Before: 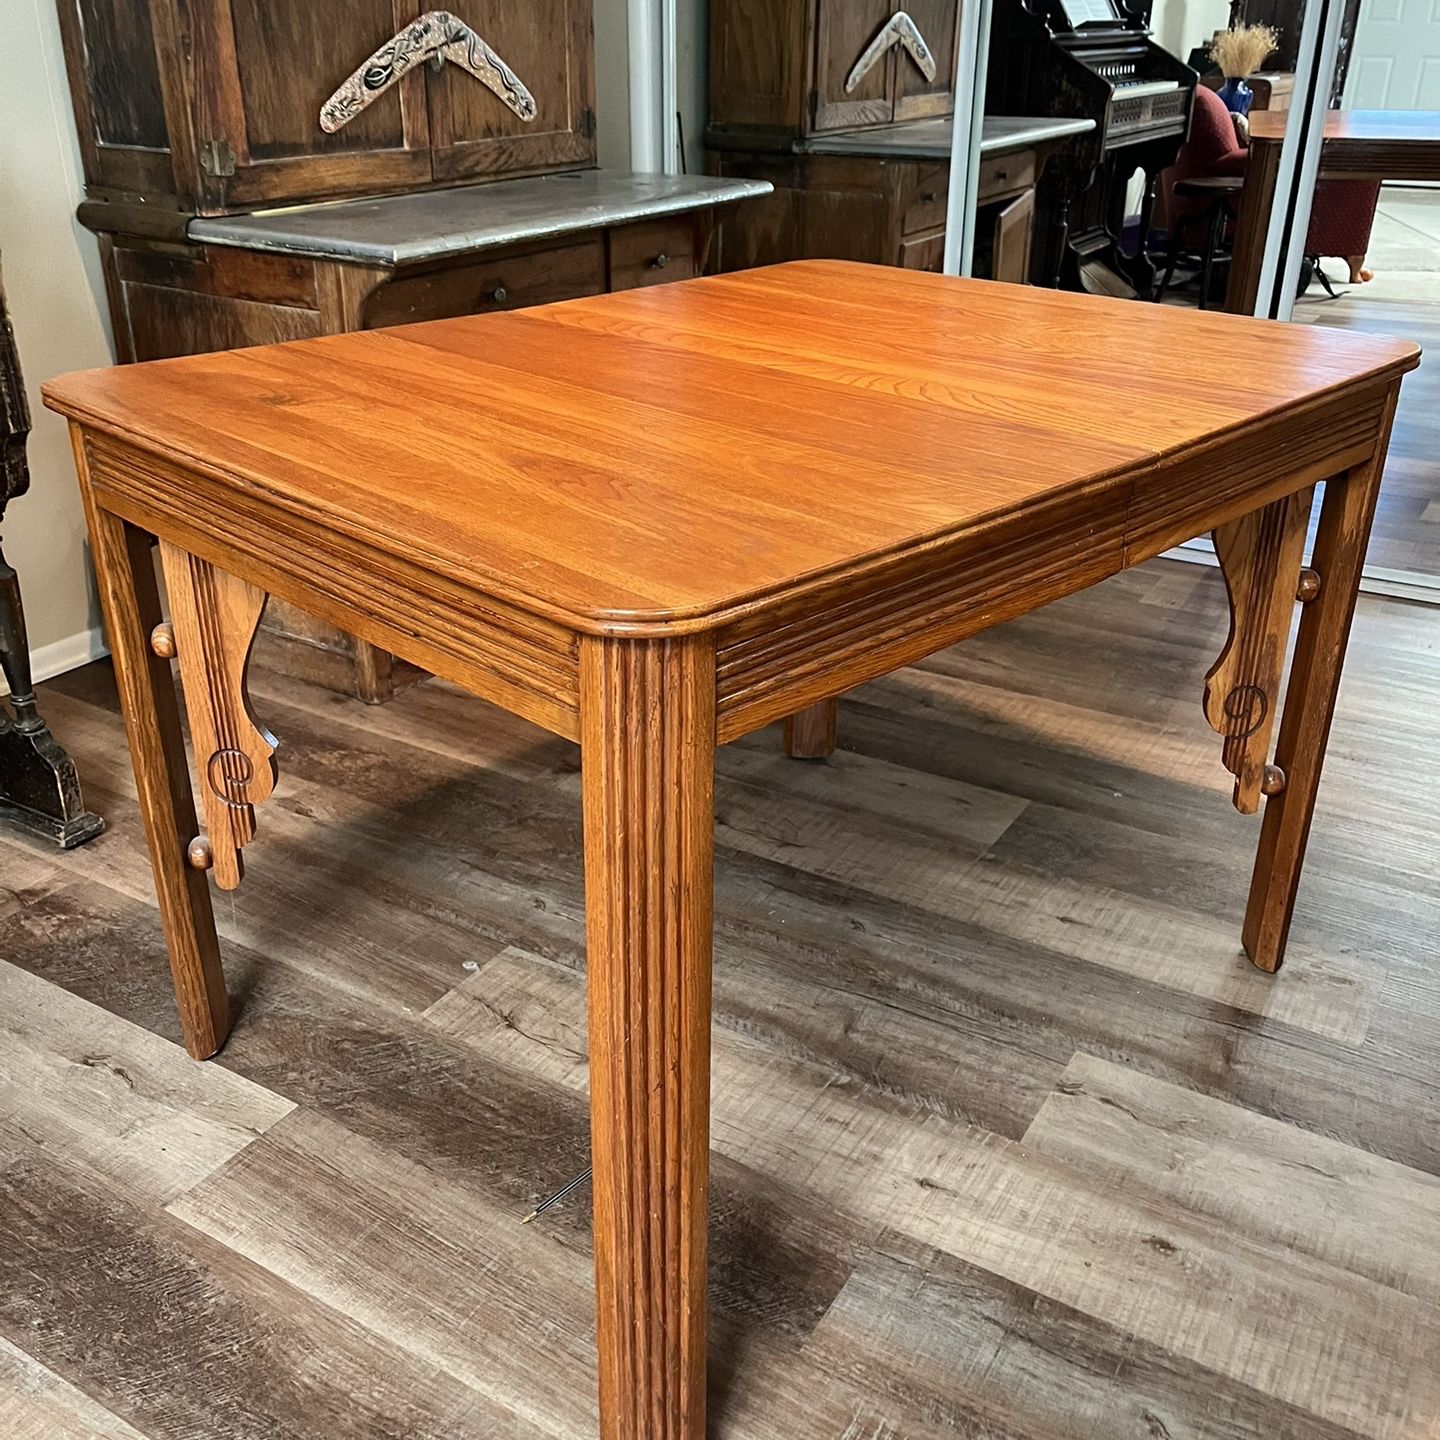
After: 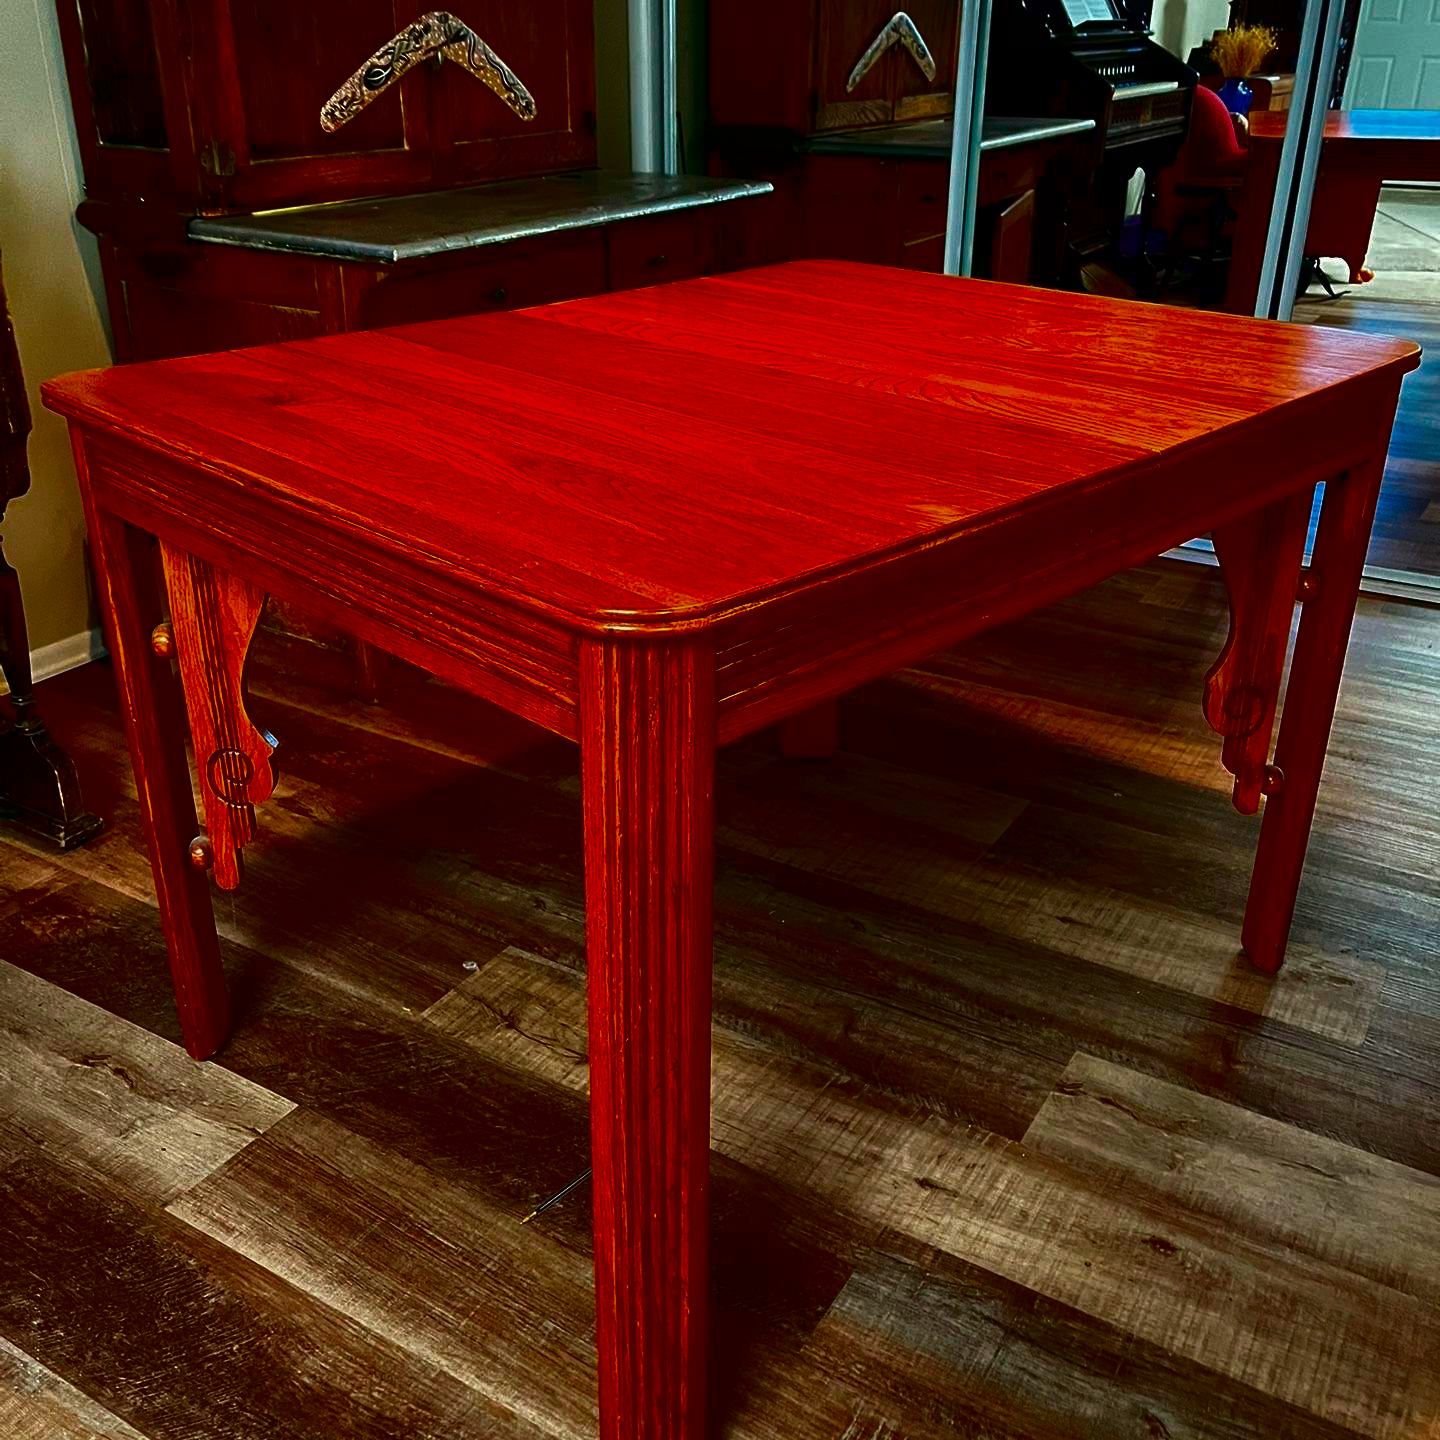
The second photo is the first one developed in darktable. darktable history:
contrast brightness saturation: brightness -0.997, saturation 0.999
